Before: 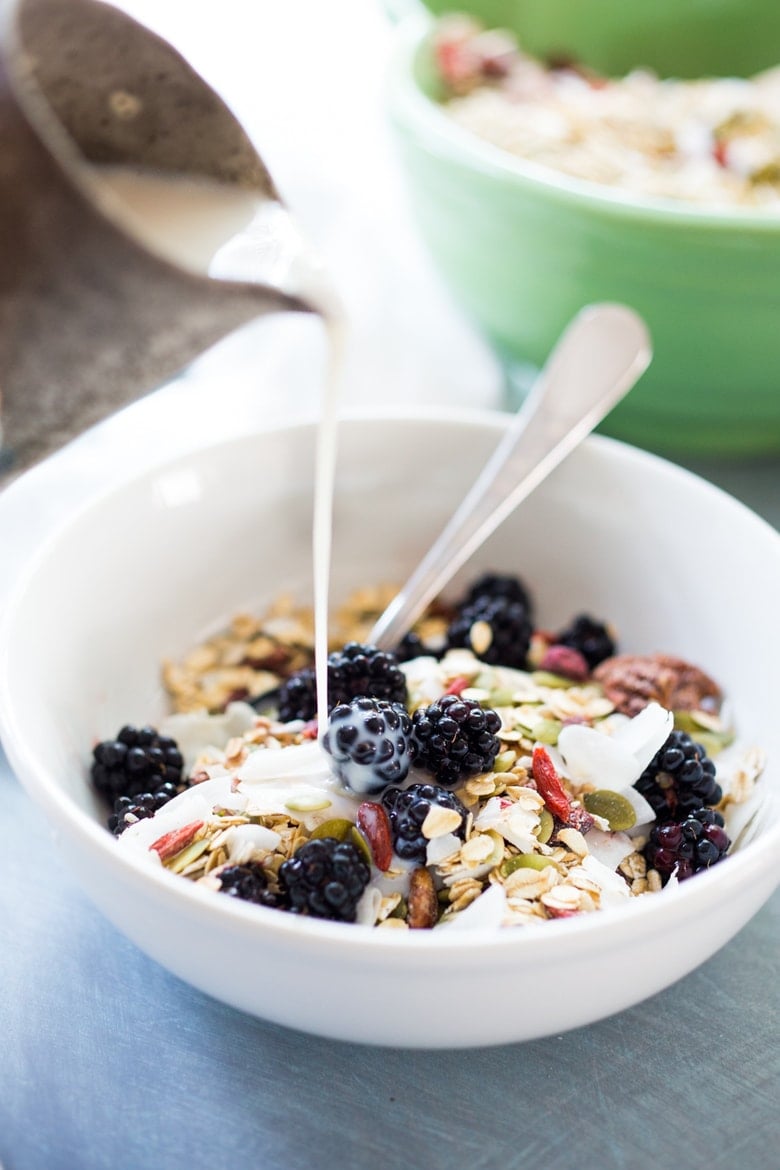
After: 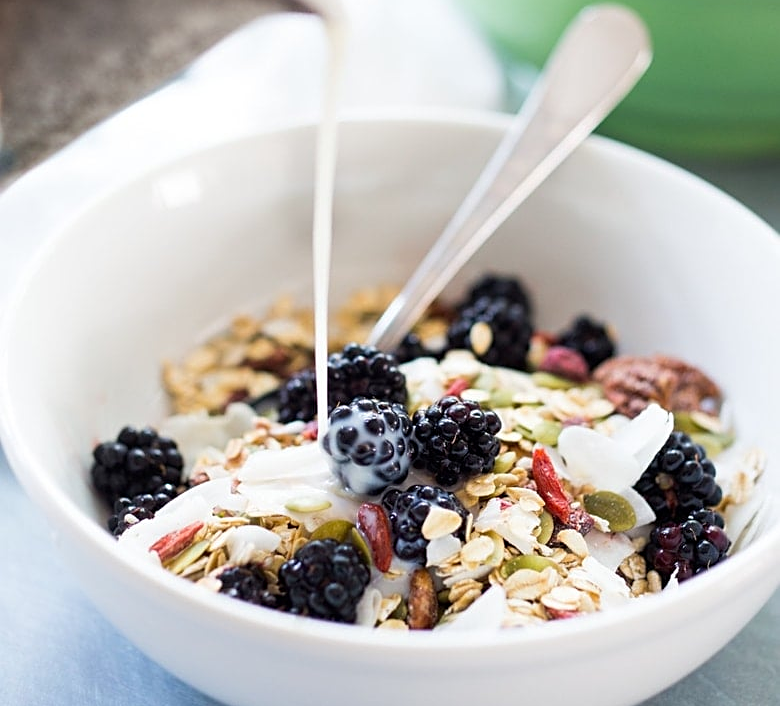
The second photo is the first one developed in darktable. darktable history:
crop and rotate: top 25.579%, bottom 14.05%
sharpen: radius 2.498, amount 0.321
